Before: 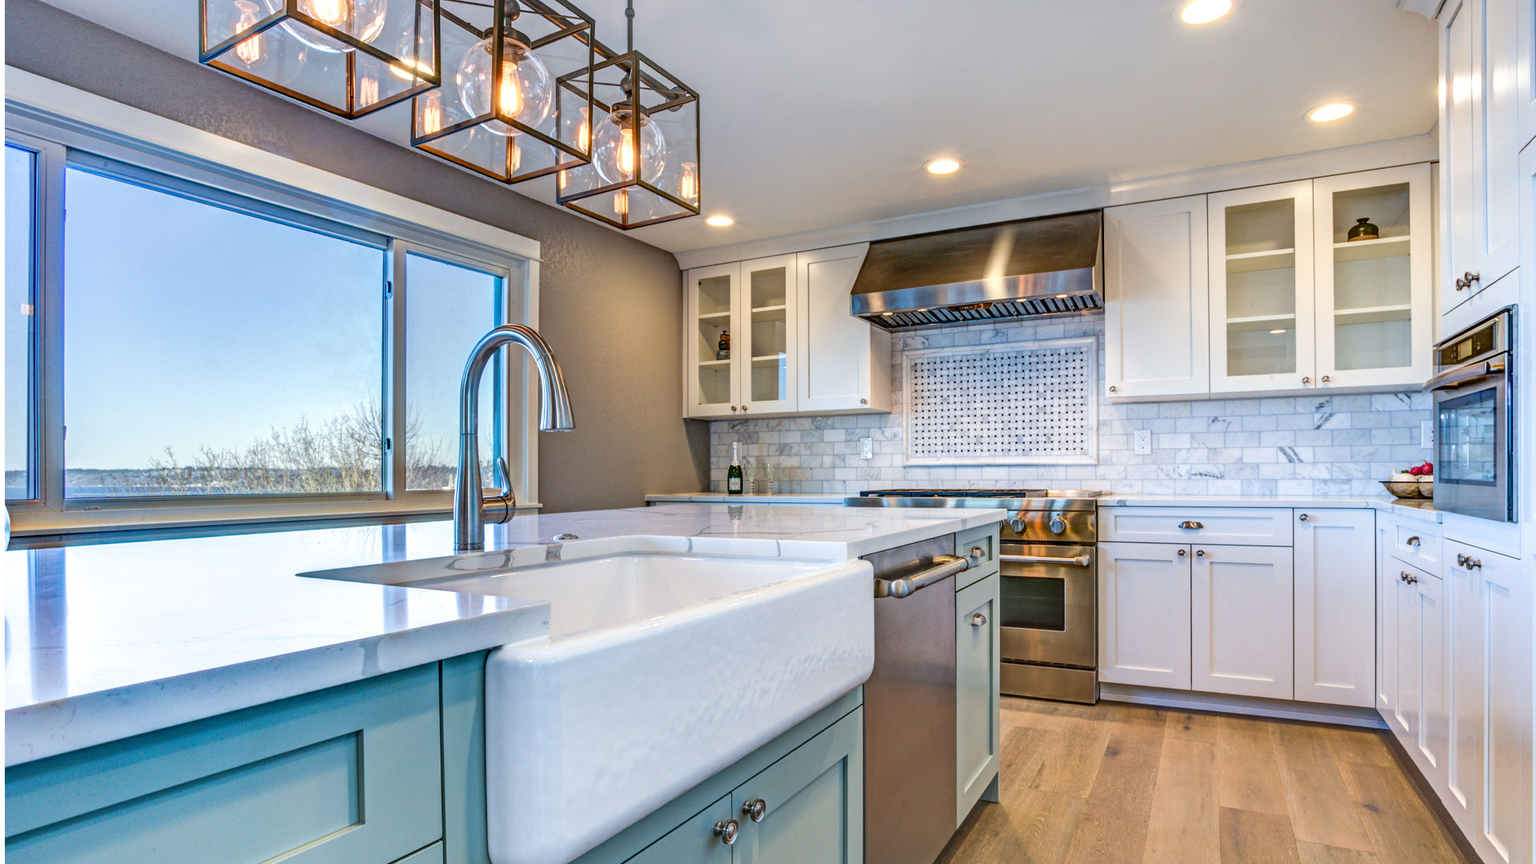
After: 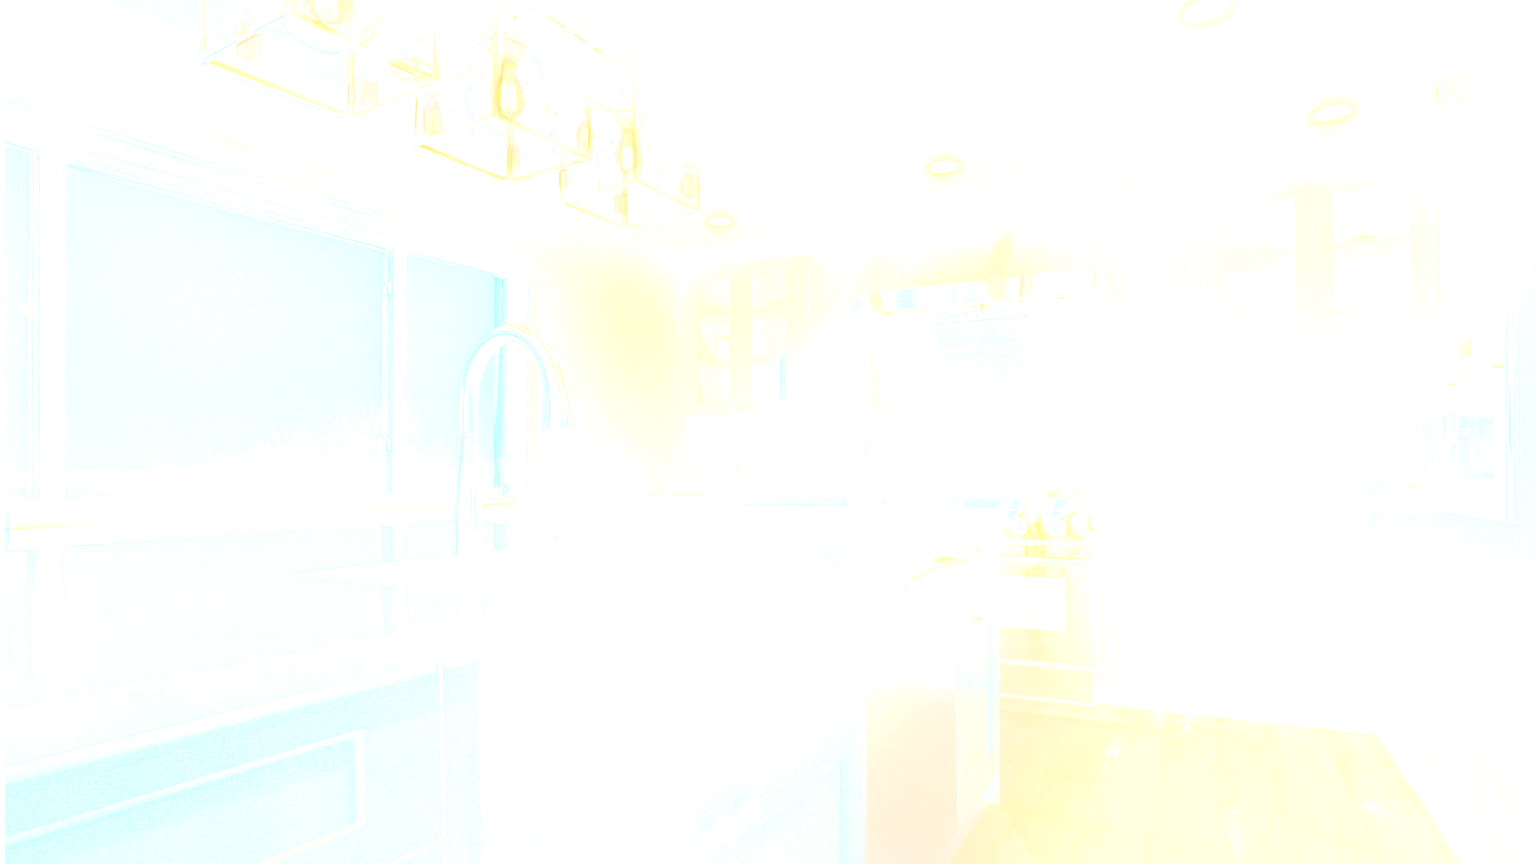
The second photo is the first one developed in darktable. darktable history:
bloom: size 25%, threshold 5%, strength 90%
grain: coarseness 0.09 ISO
